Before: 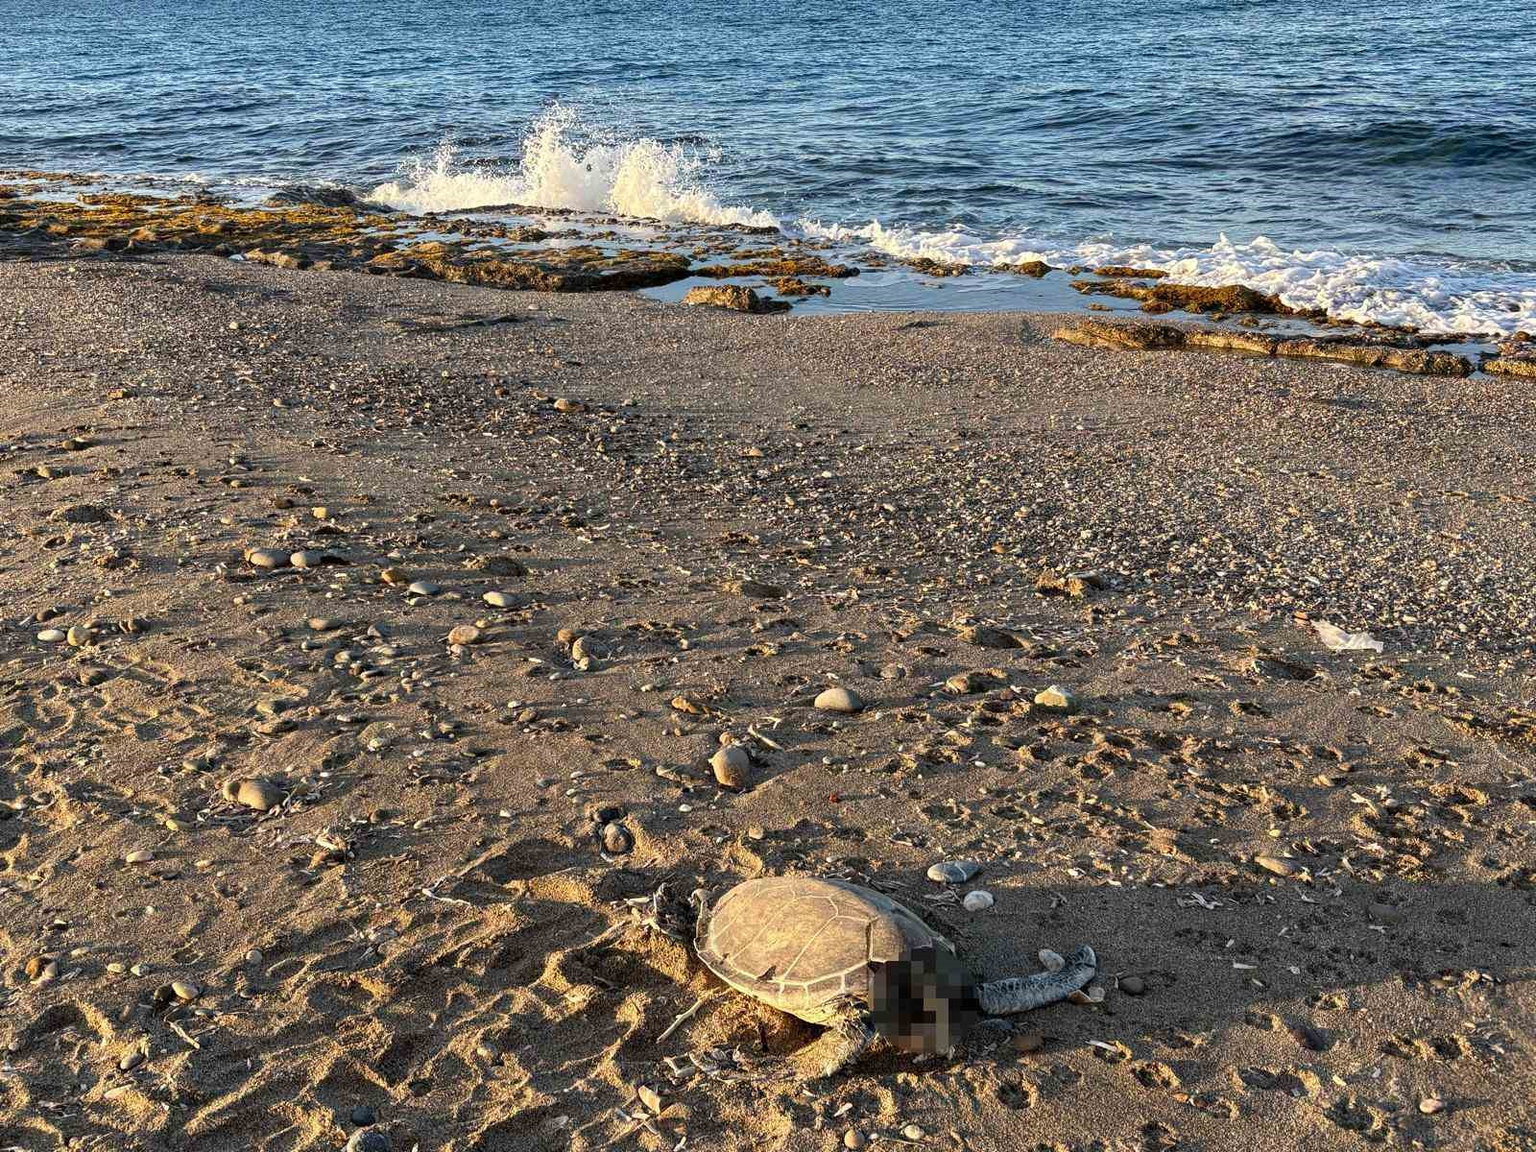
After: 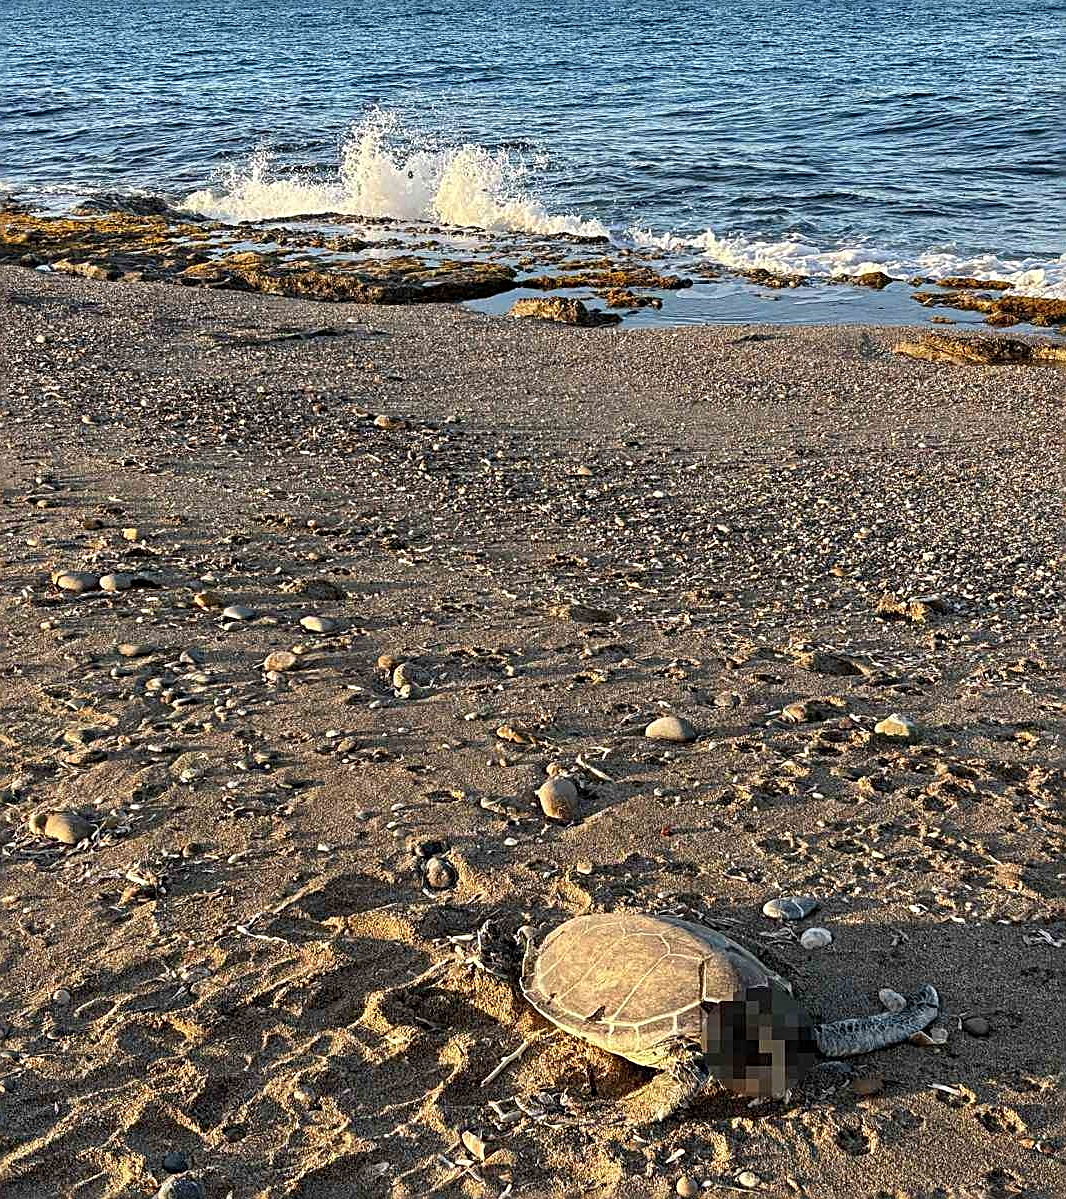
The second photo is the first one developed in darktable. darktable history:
sharpen: radius 2.56, amount 0.634
crop and rotate: left 12.739%, right 20.582%
